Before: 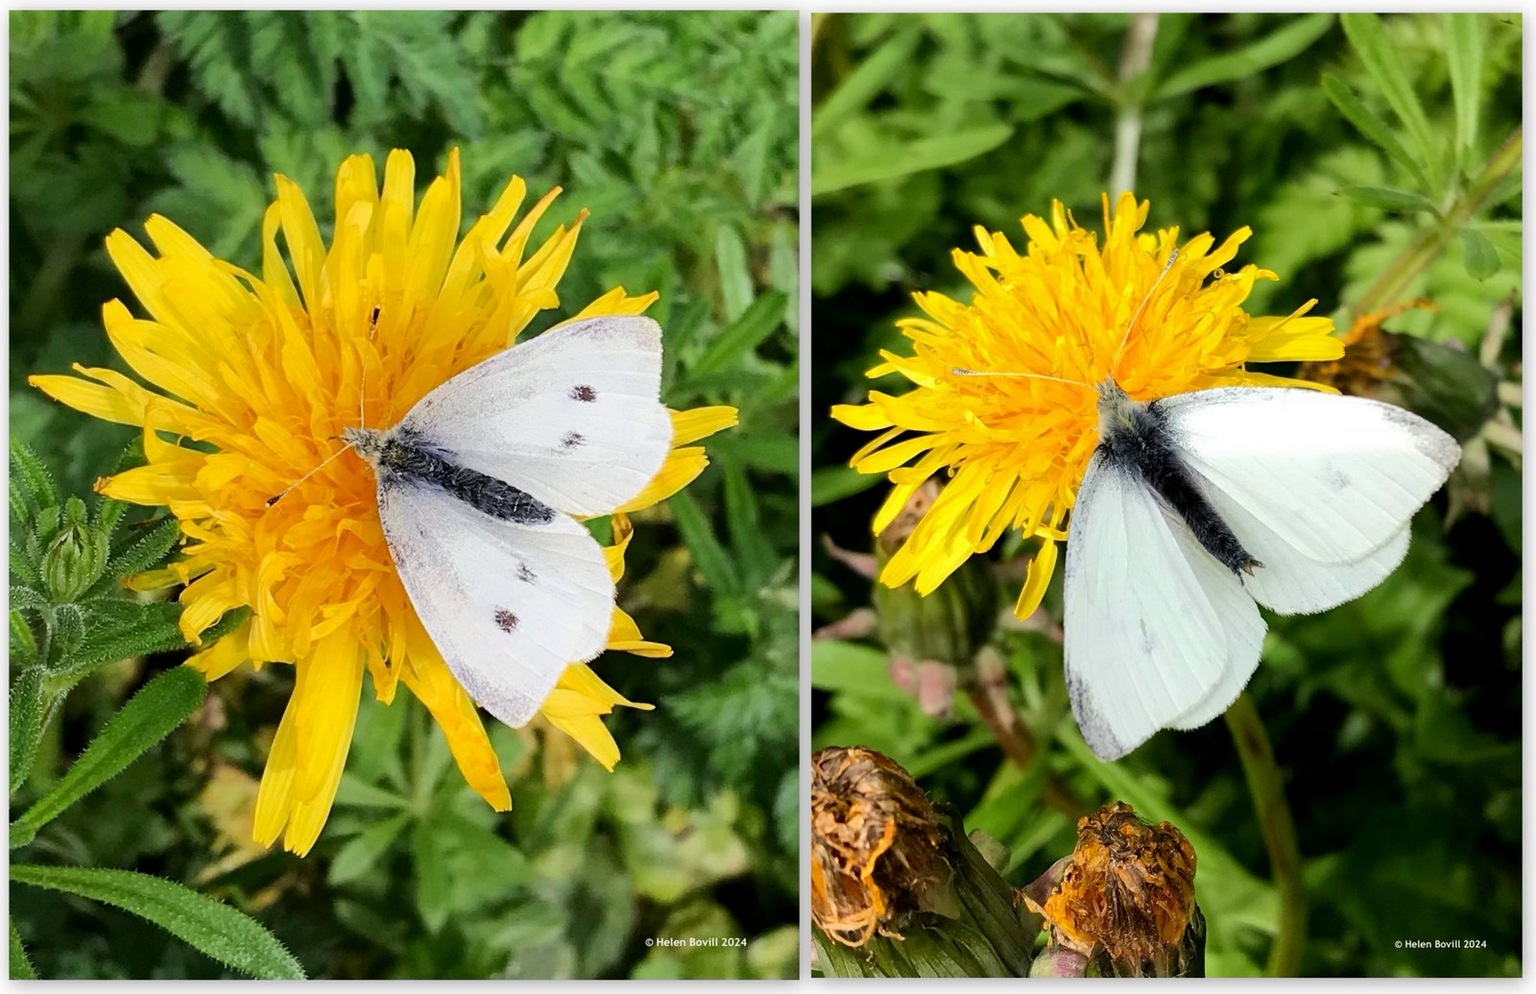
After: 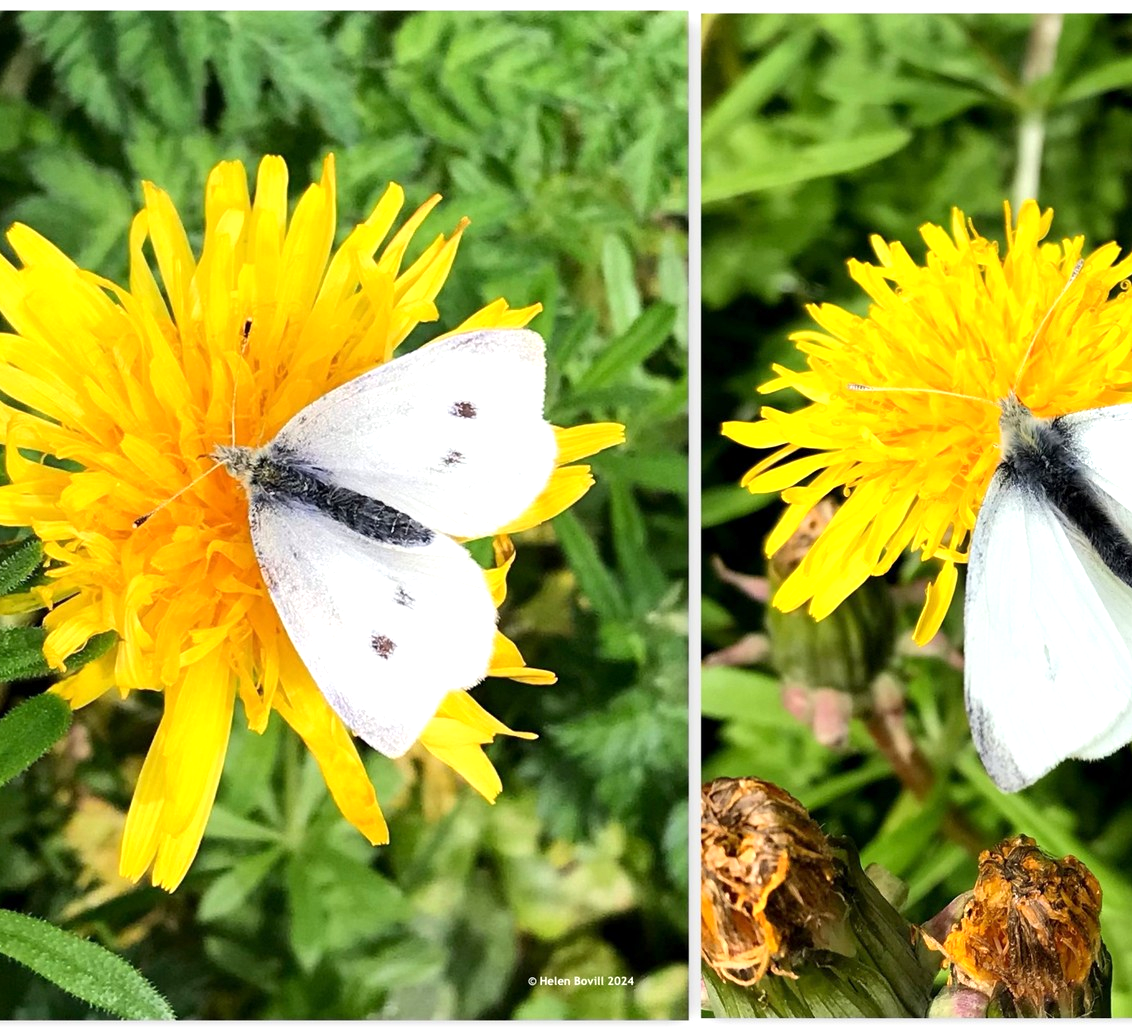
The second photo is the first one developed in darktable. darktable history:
crop and rotate: left 9.061%, right 20.142%
exposure: exposure 0.566 EV, compensate highlight preservation false
